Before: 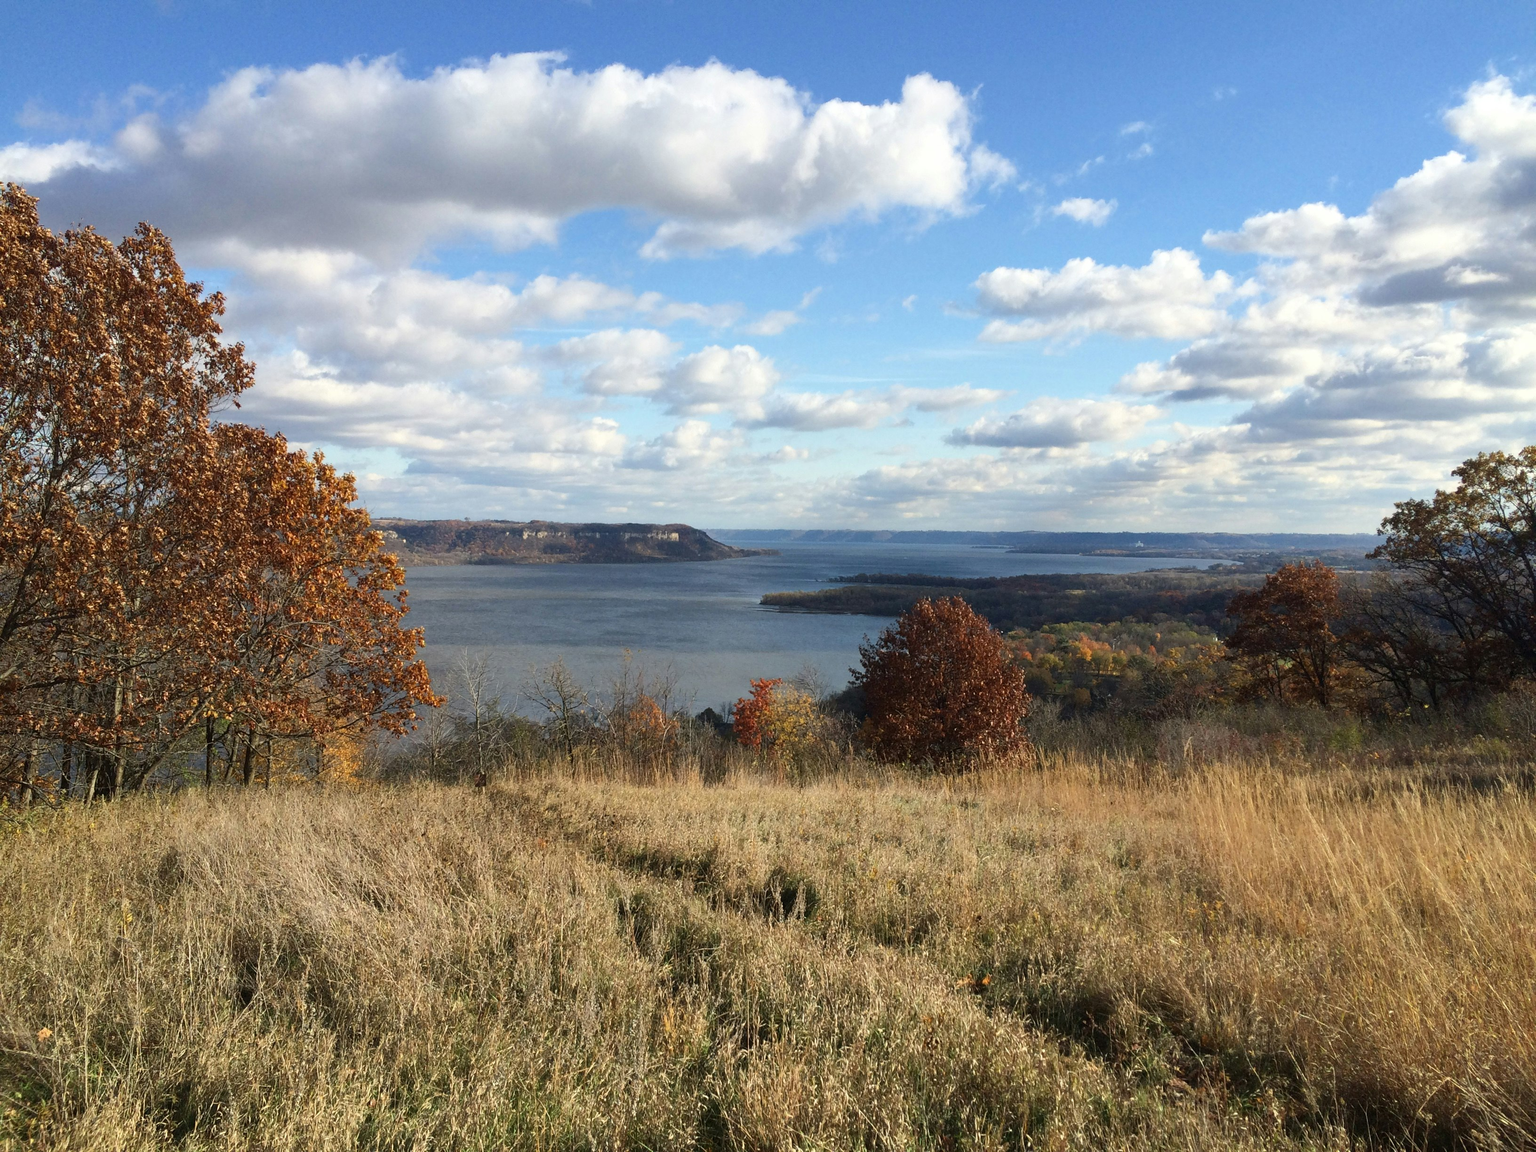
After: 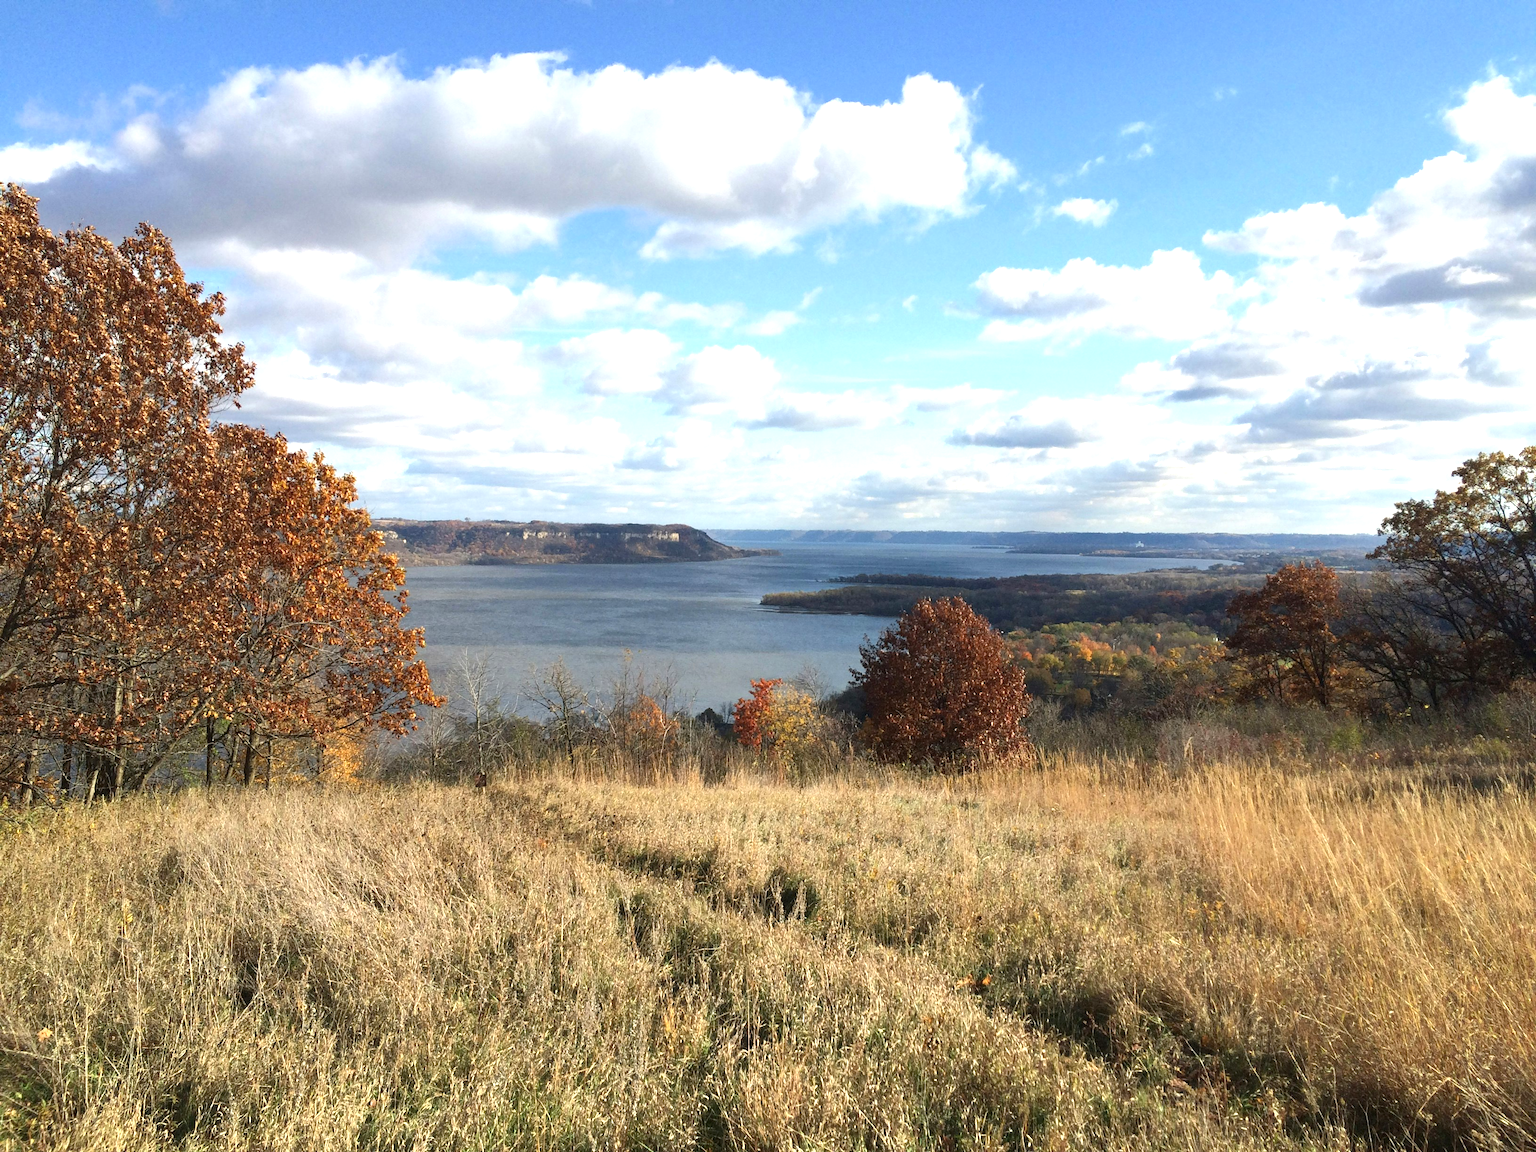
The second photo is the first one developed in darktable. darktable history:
exposure: exposure 0.641 EV, compensate highlight preservation false
